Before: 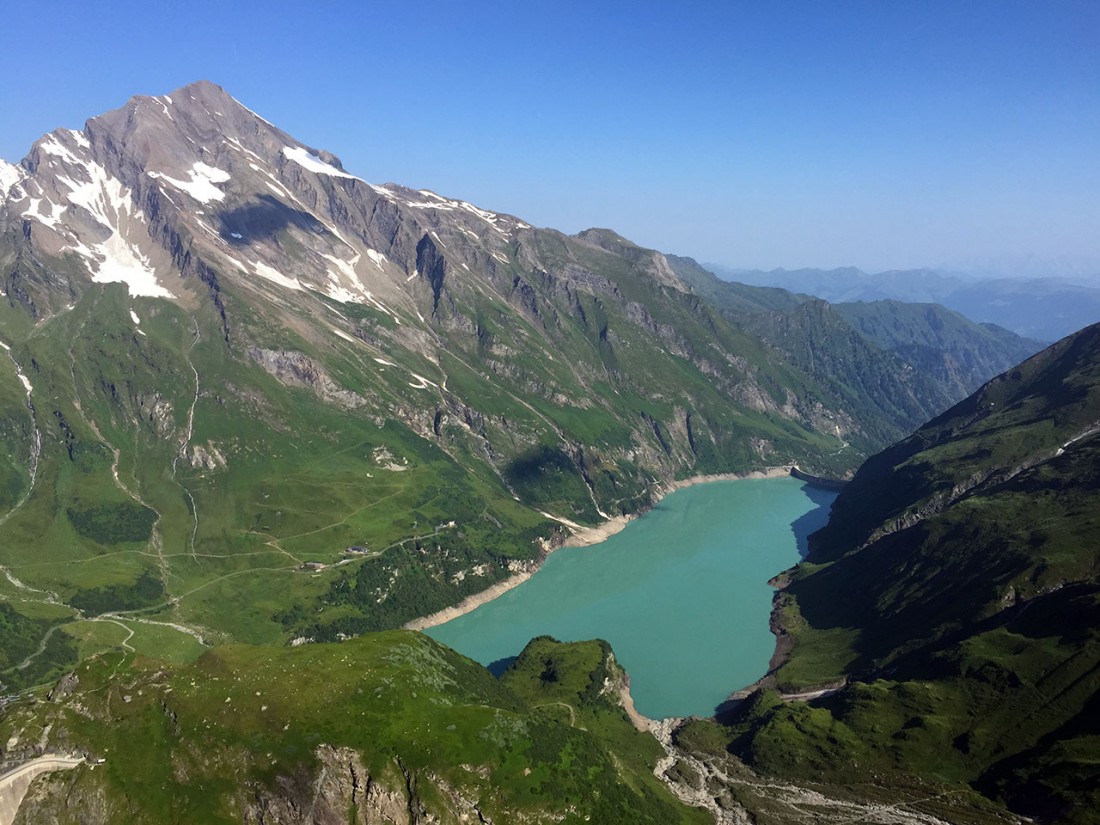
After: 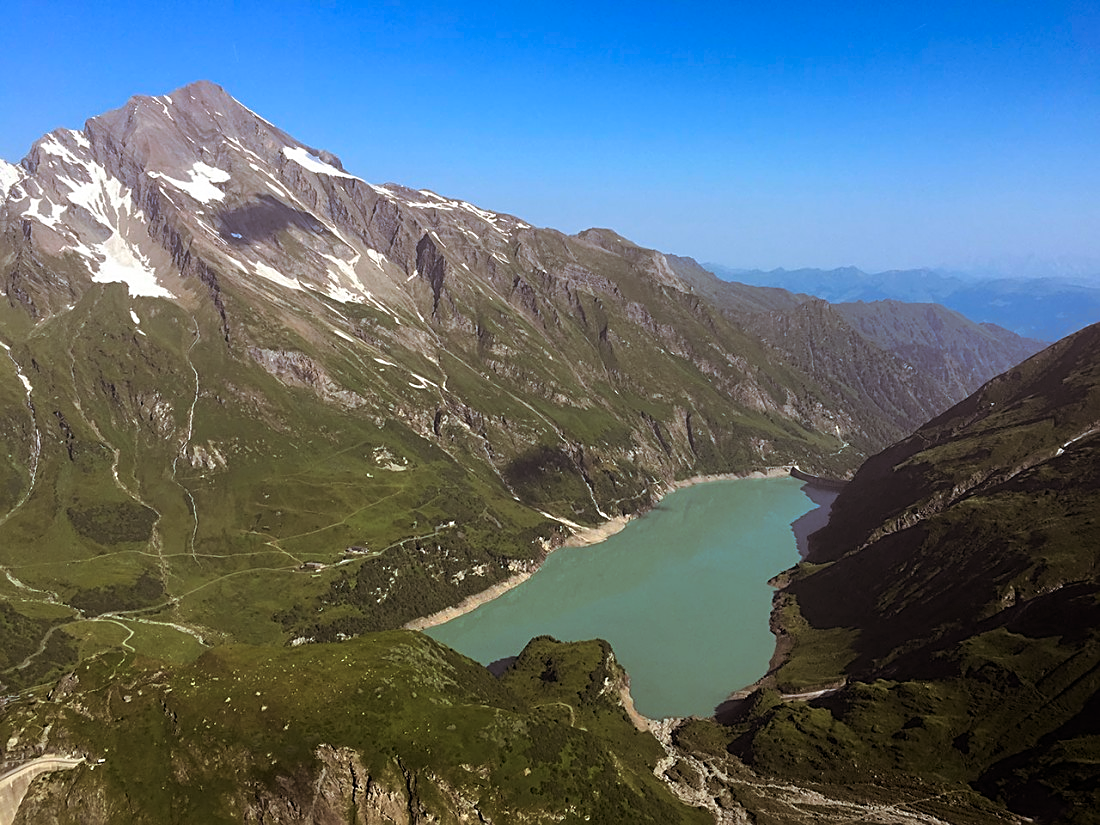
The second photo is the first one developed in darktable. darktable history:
sharpen: on, module defaults
rotate and perspective: crop left 0, crop top 0
contrast brightness saturation: brightness -0.02, saturation 0.35
split-toning: shadows › hue 32.4°, shadows › saturation 0.51, highlights › hue 180°, highlights › saturation 0, balance -60.17, compress 55.19%
